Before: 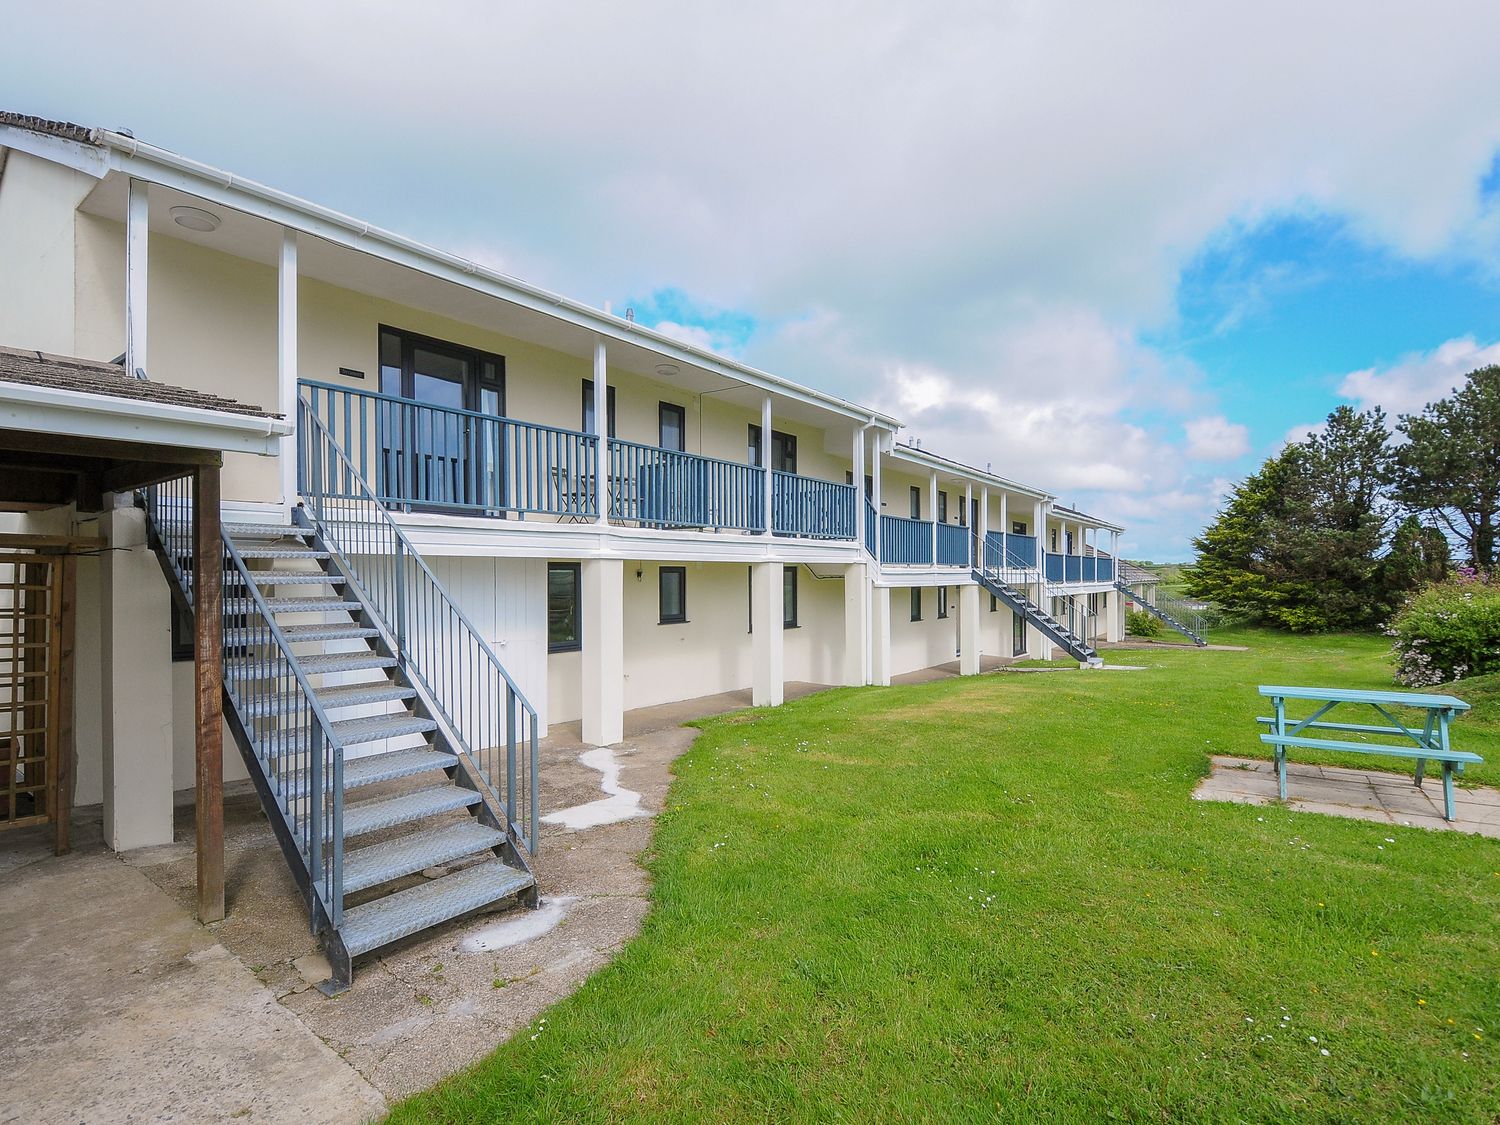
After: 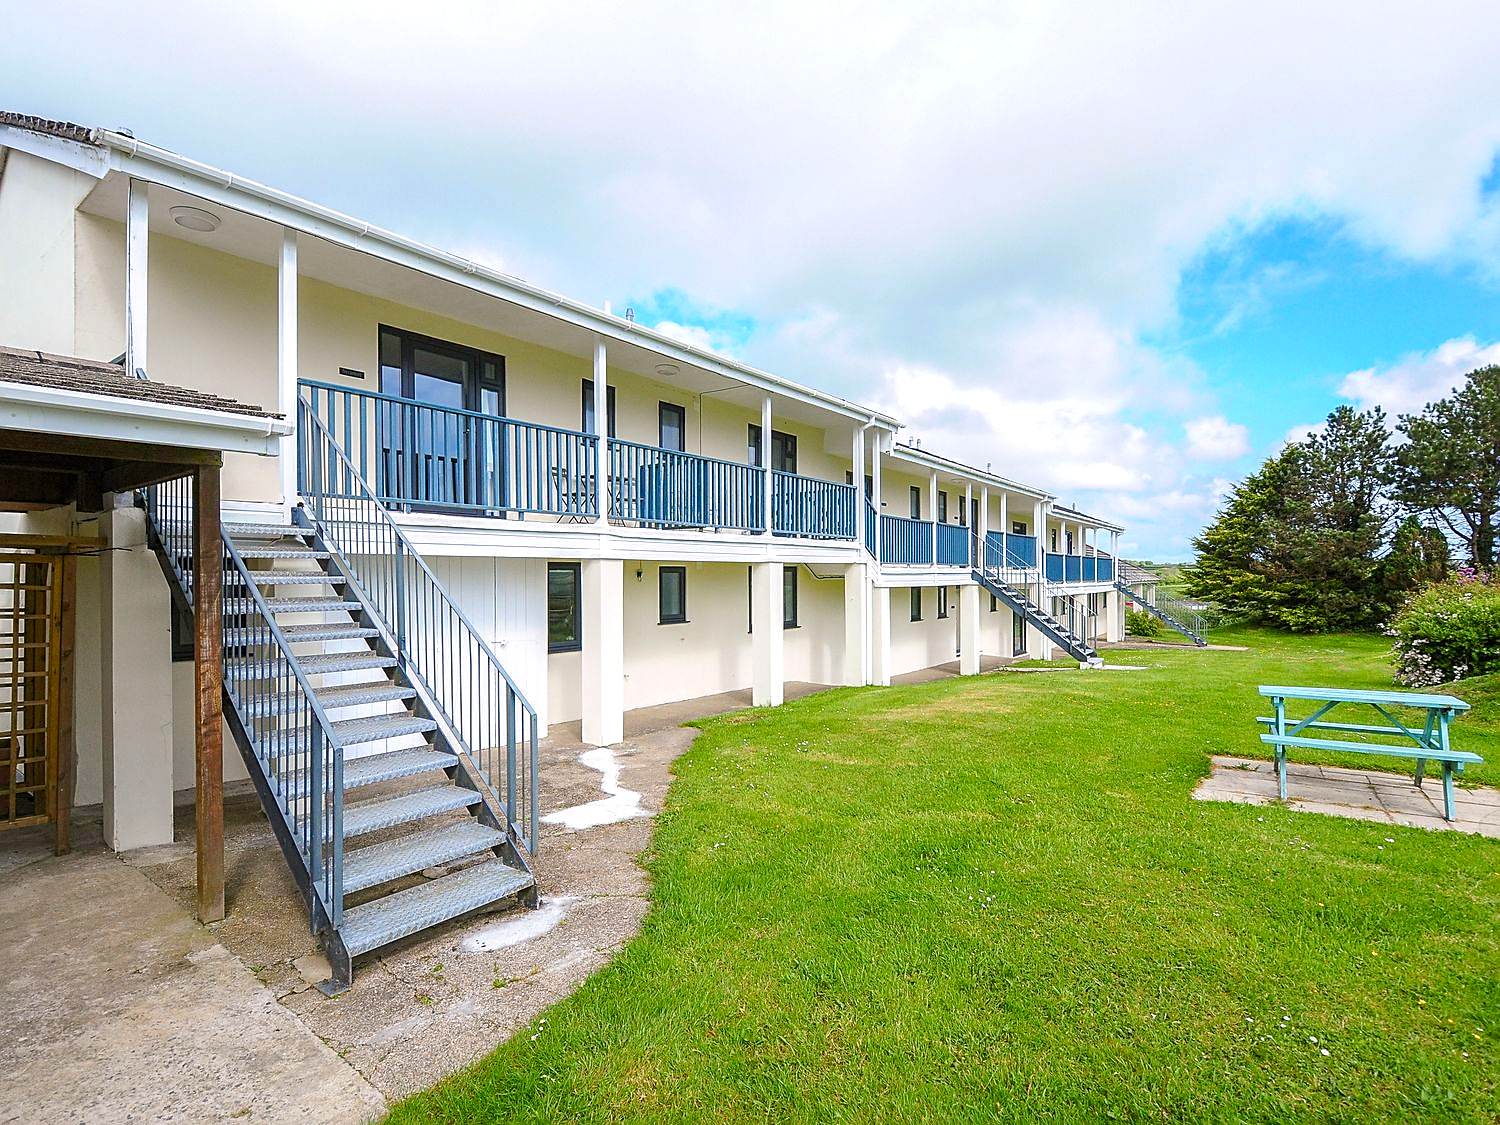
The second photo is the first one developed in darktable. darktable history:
color balance rgb: perceptual saturation grading › global saturation 25%, perceptual saturation grading › highlights -50%, perceptual saturation grading › shadows 30%, perceptual brilliance grading › global brilliance 12%, global vibrance 20%
sharpen: on, module defaults
